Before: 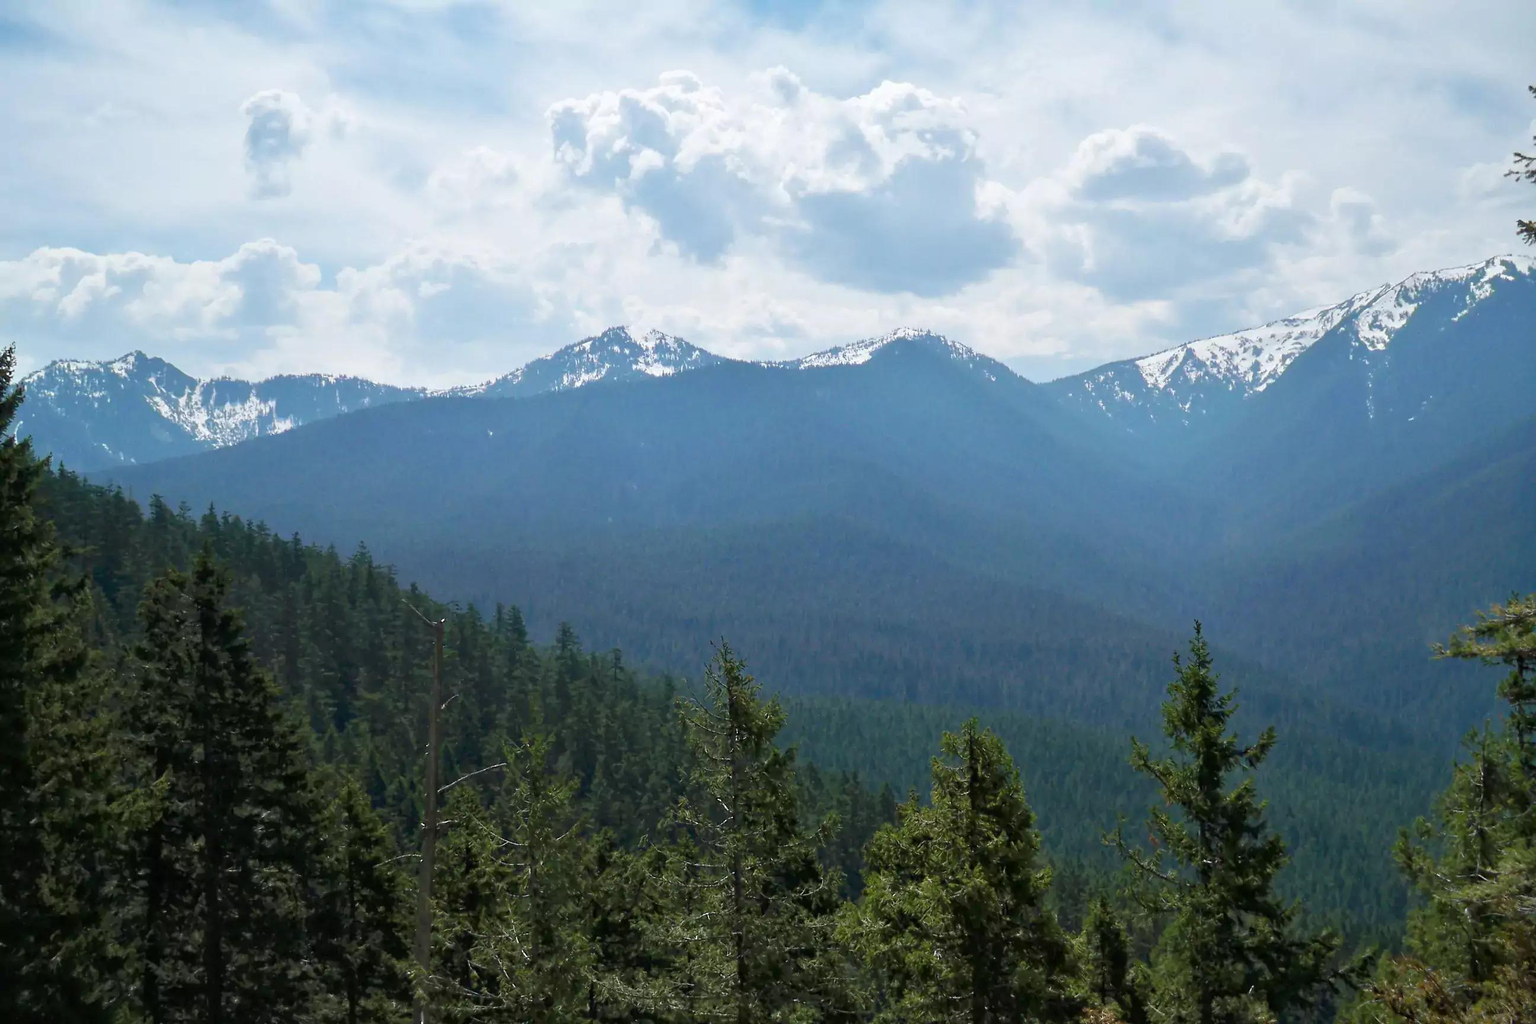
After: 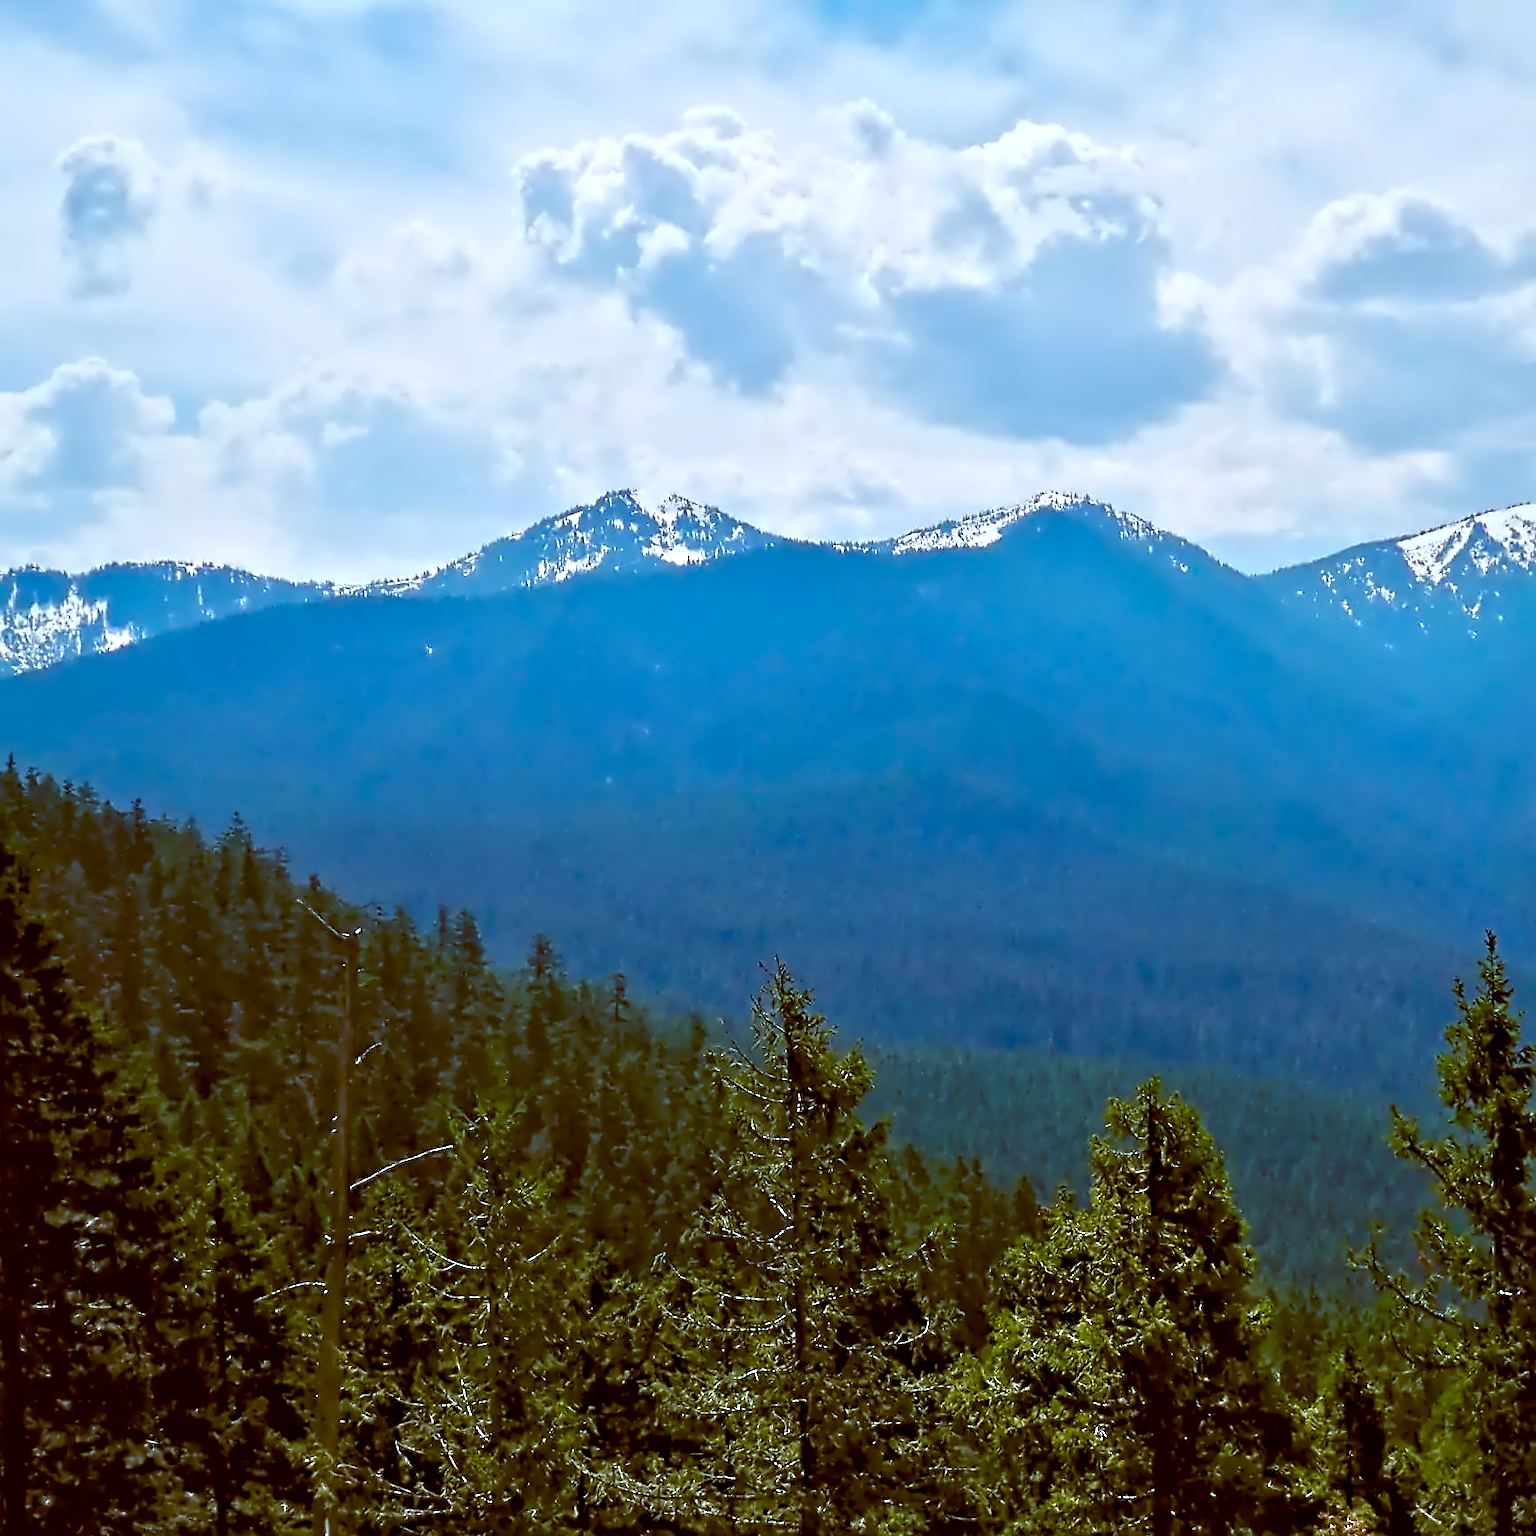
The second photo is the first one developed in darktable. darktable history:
tone equalizer: on, module defaults
sharpen: on, module defaults
crop and rotate: left 13.342%, right 19.991%
levels: mode automatic, black 0.023%, white 99.97%, levels [0.062, 0.494, 0.925]
color balance rgb: perceptual saturation grading › global saturation 20%, perceptual saturation grading › highlights -25%, perceptual saturation grading › shadows 25%, global vibrance 50%
color balance: lift [1, 1.015, 1.004, 0.985], gamma [1, 0.958, 0.971, 1.042], gain [1, 0.956, 0.977, 1.044]
contrast equalizer: octaves 7, y [[0.5, 0.542, 0.583, 0.625, 0.667, 0.708], [0.5 ×6], [0.5 ×6], [0, 0.033, 0.067, 0.1, 0.133, 0.167], [0, 0.05, 0.1, 0.15, 0.2, 0.25]]
